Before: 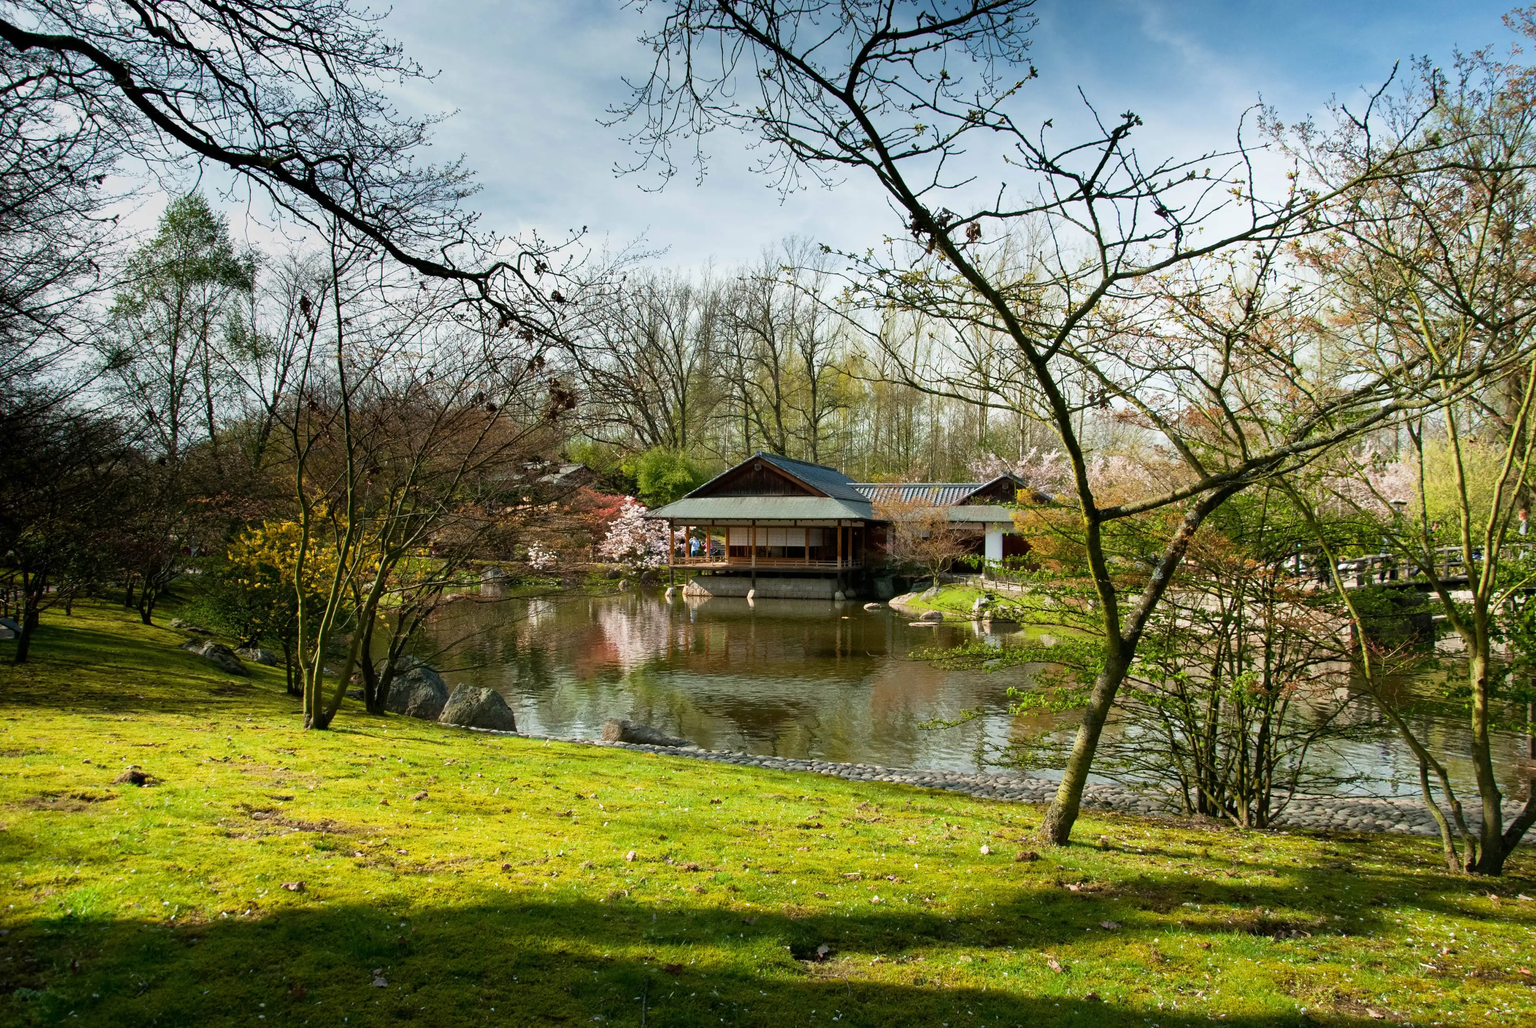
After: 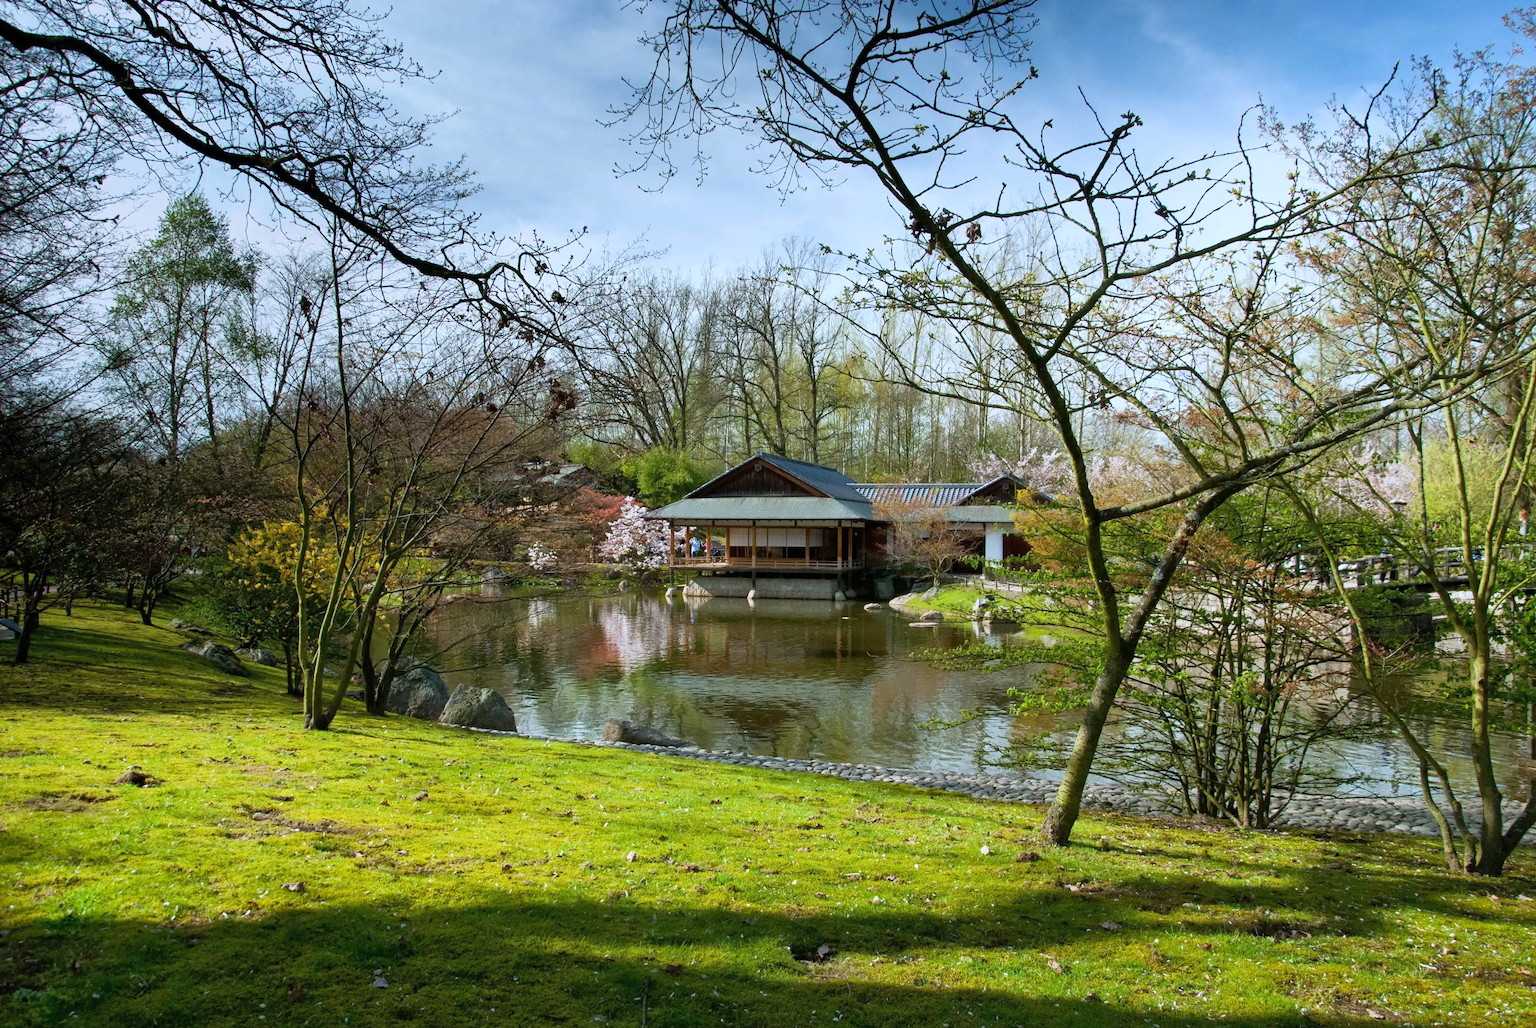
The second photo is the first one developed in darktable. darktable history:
white balance: red 0.931, blue 1.11
shadows and highlights: shadows 43.06, highlights 6.94
